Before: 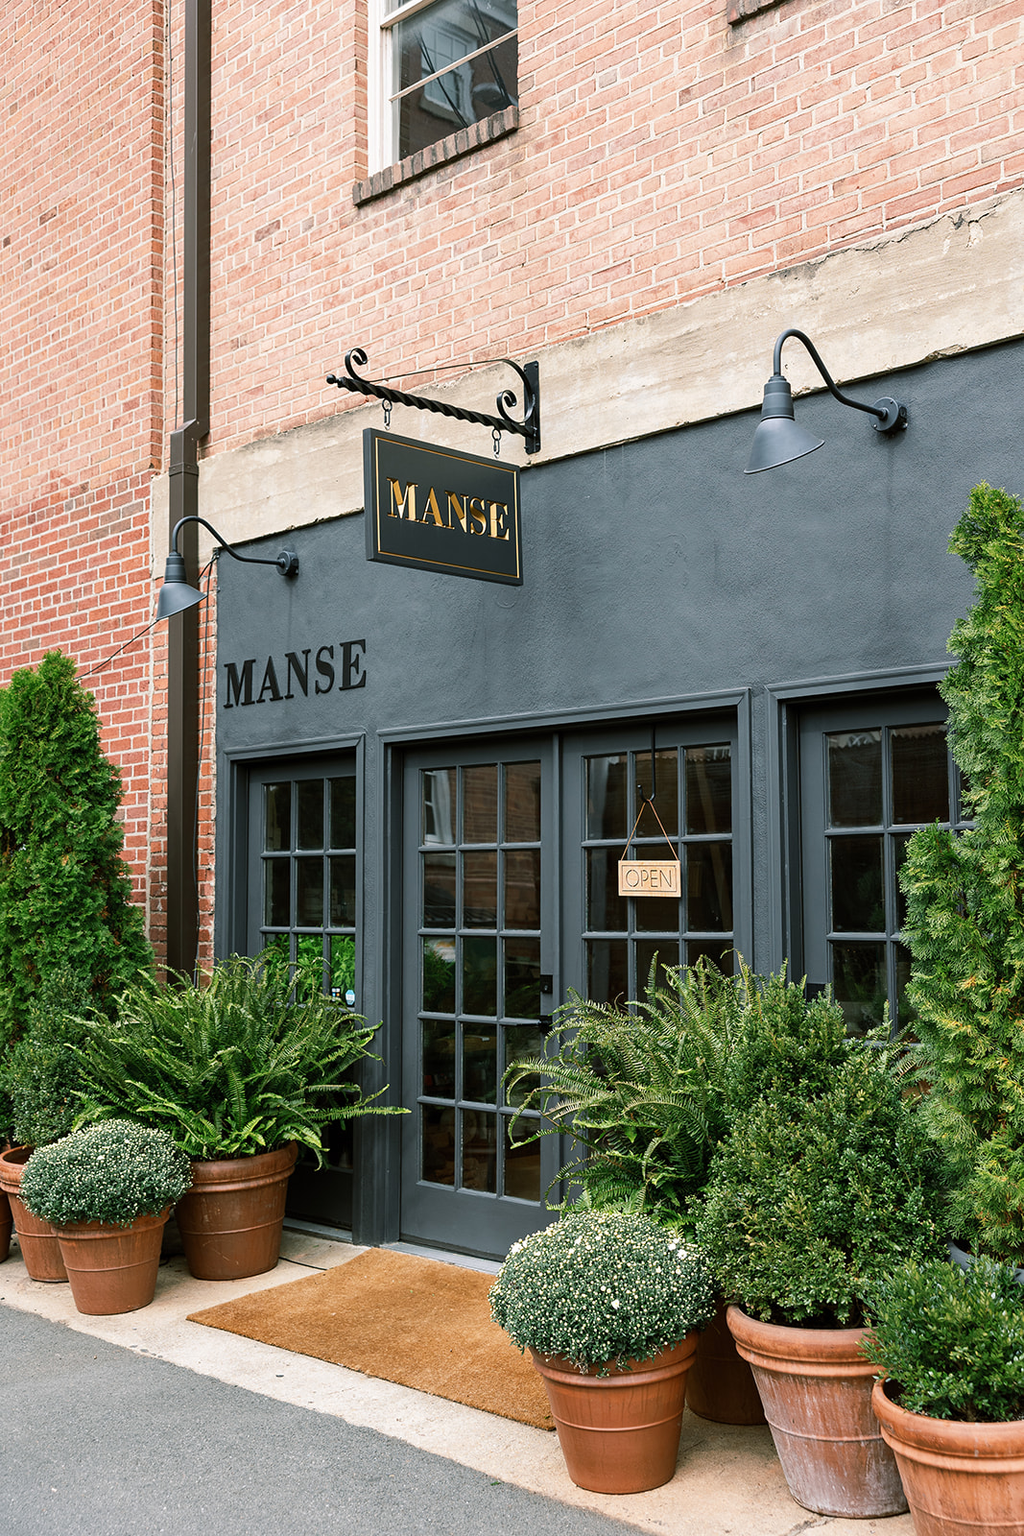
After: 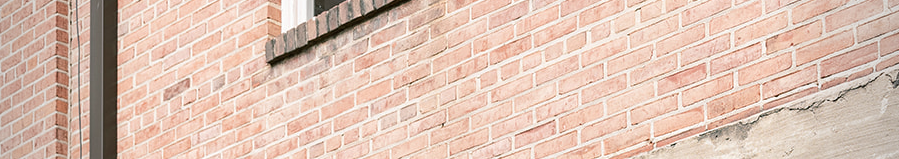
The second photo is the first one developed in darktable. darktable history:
crop and rotate: left 9.644%, top 9.491%, right 6.021%, bottom 80.509%
tone equalizer: on, module defaults
vignetting: fall-off start 71.74%
